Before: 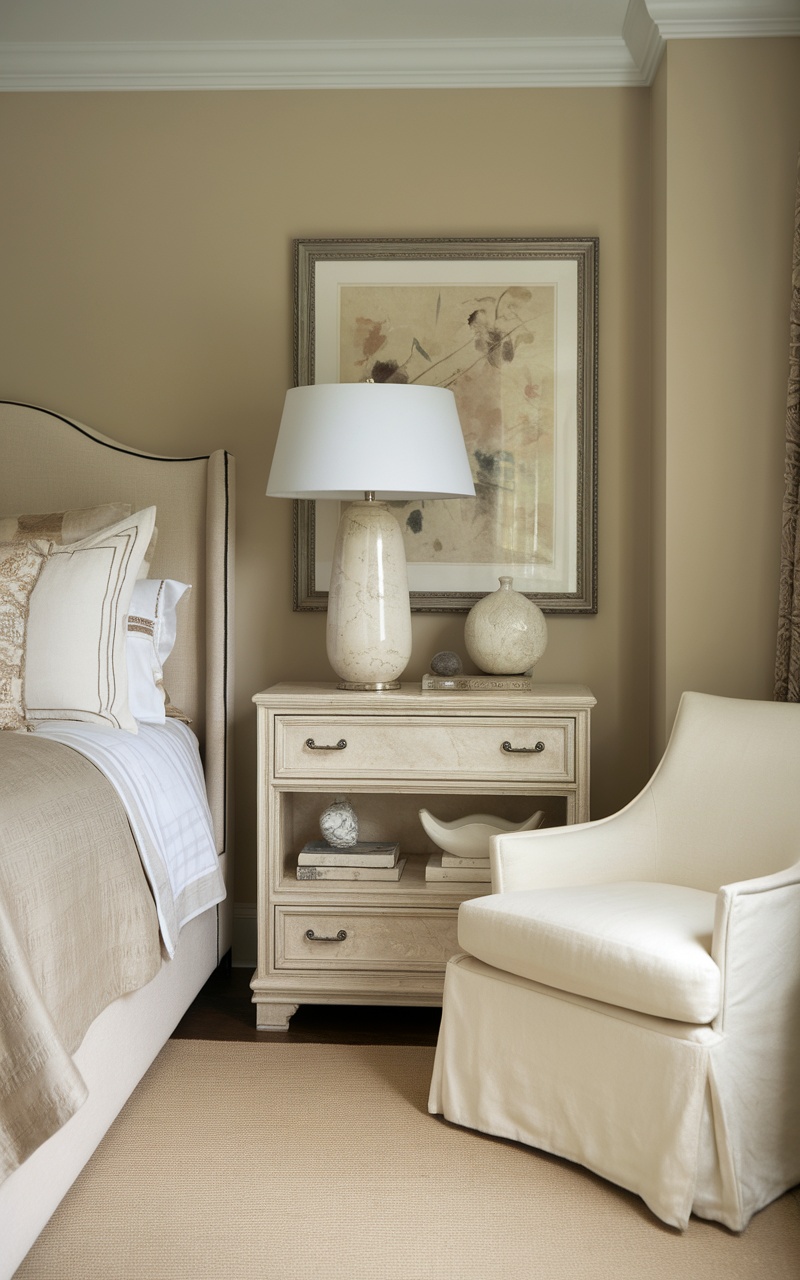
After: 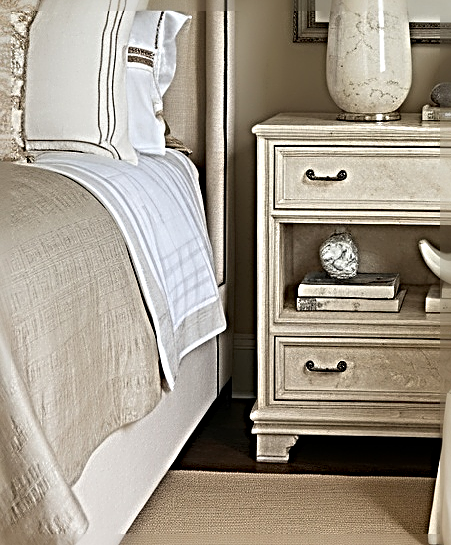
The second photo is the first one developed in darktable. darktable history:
tone equalizer: on, module defaults
sharpen: radius 4.001, amount 2
crop: top 44.483%, right 43.593%, bottom 12.892%
